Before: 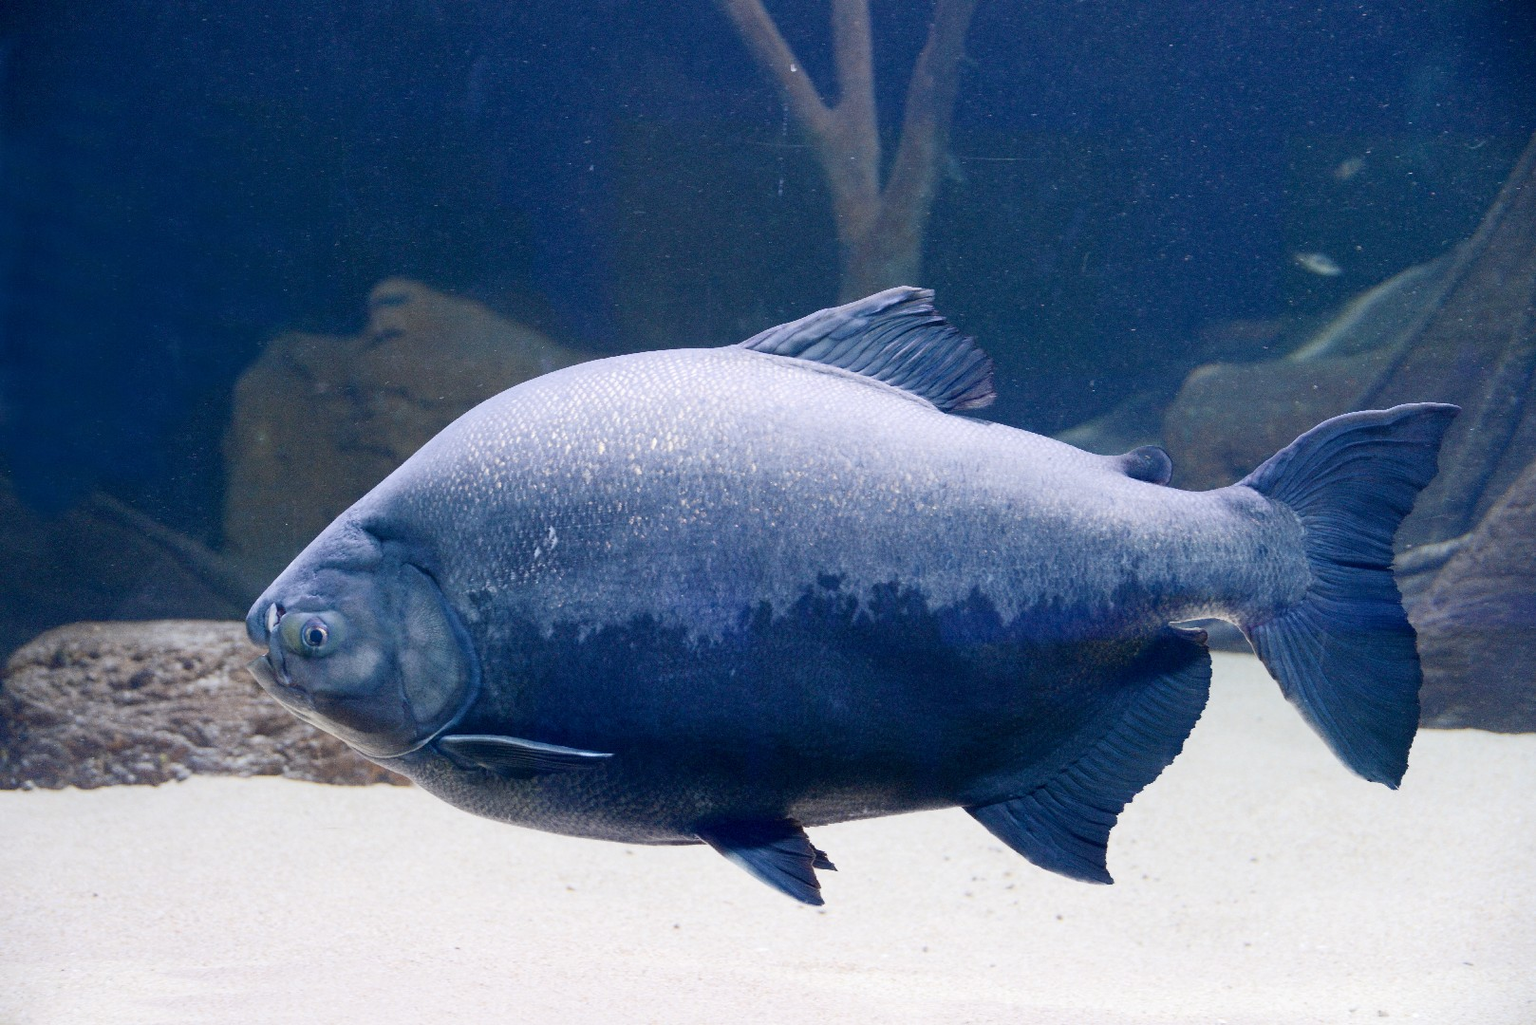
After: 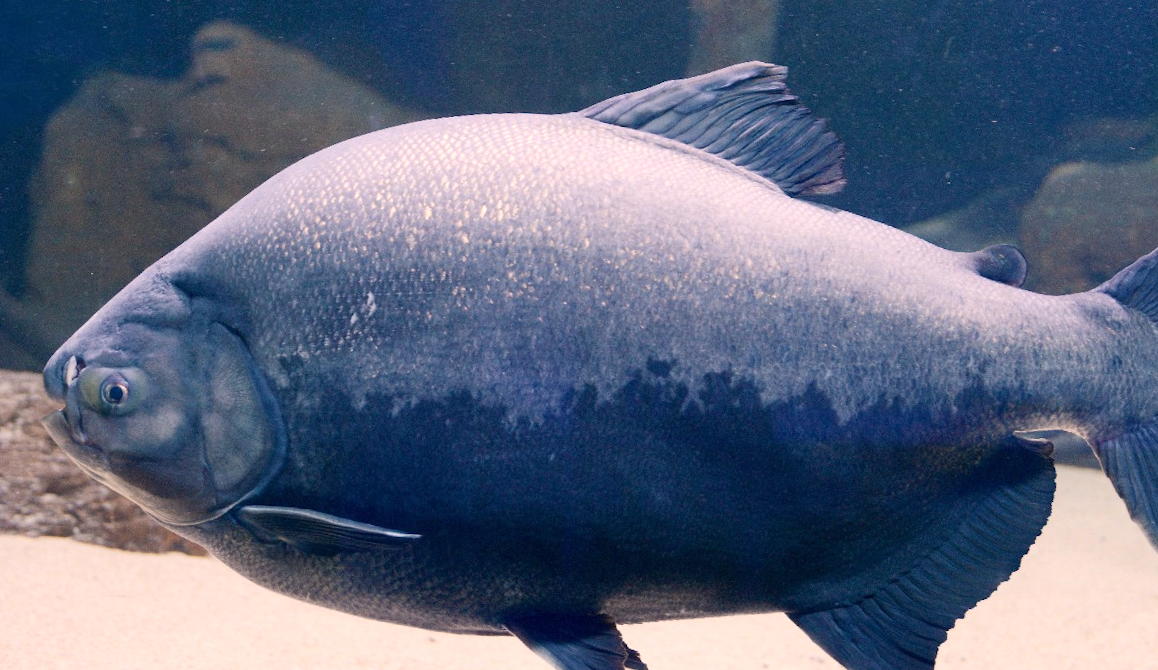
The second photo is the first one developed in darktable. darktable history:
crop and rotate: angle -3.37°, left 9.79%, top 20.73%, right 12.42%, bottom 11.82%
shadows and highlights: radius 264.75, soften with gaussian
white balance: red 1.127, blue 0.943
